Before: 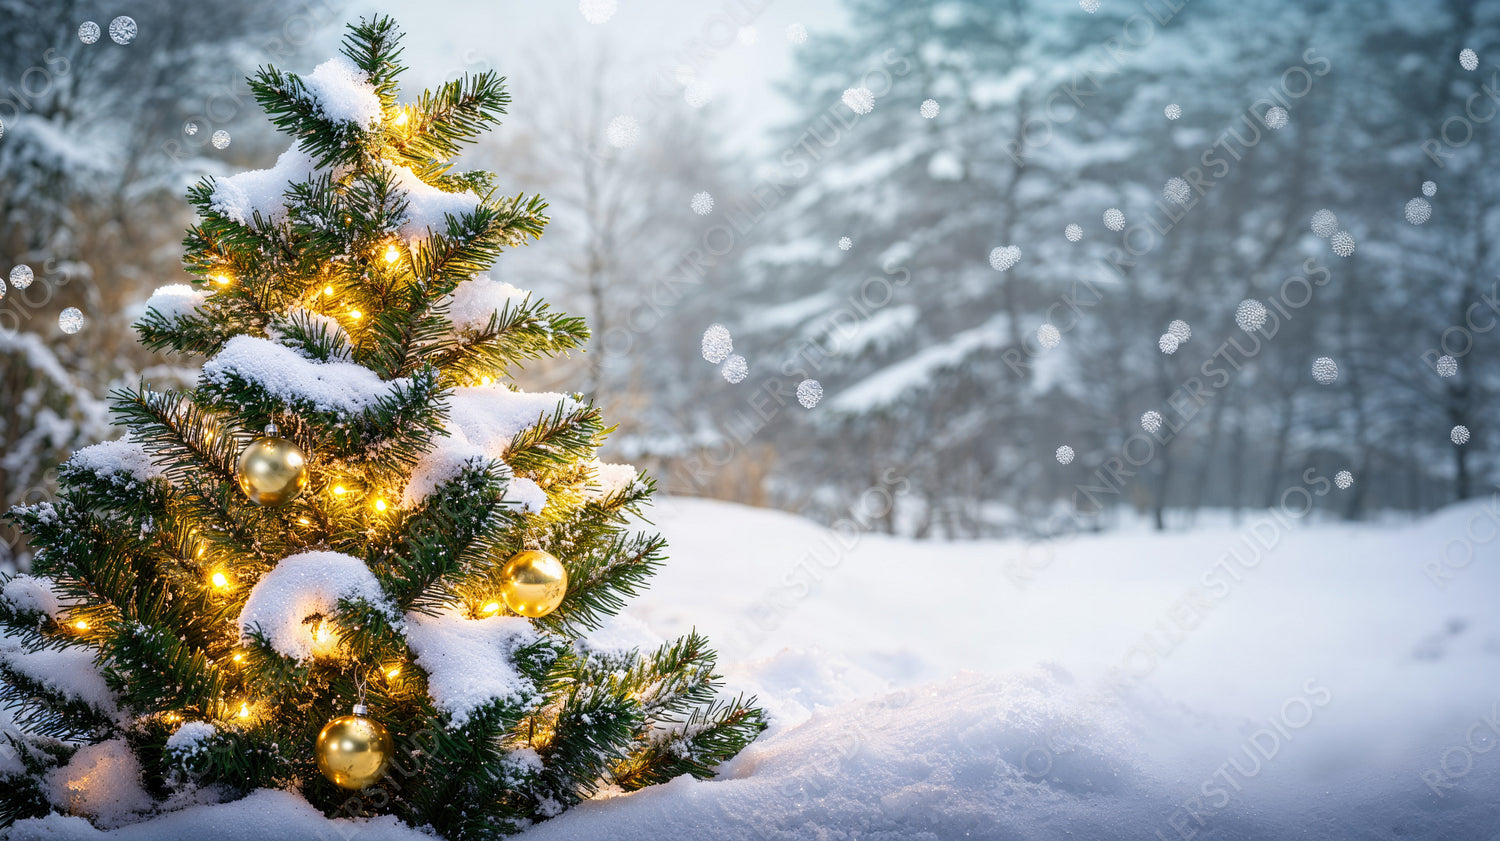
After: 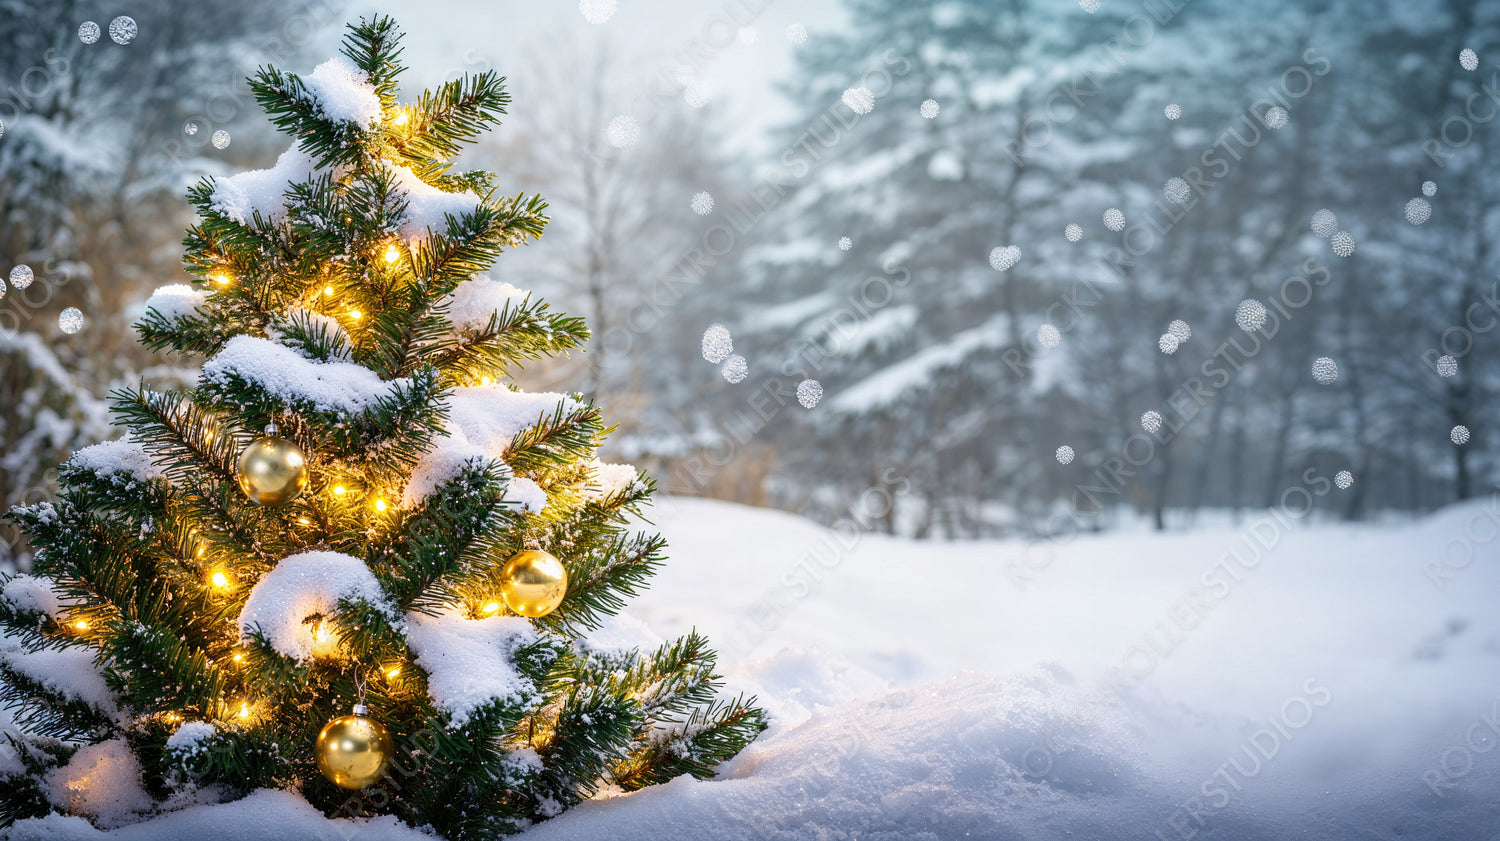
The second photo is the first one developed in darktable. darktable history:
shadows and highlights: radius 126.02, shadows 30.44, highlights -30.94, low approximation 0.01, soften with gaussian
